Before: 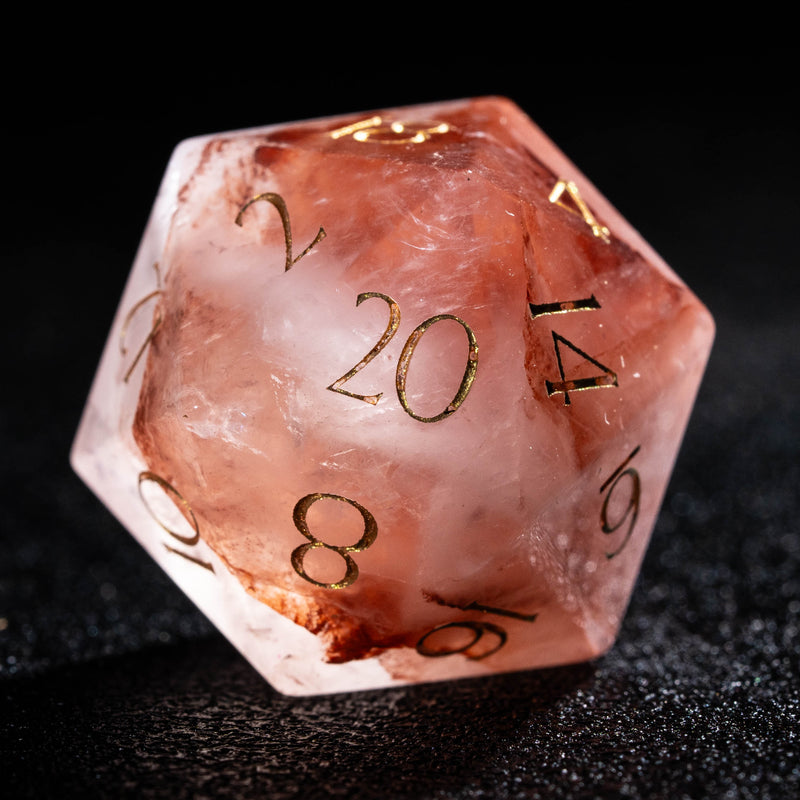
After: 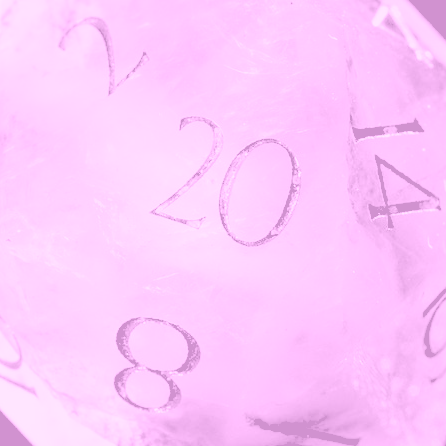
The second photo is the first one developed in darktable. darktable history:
crop and rotate: left 22.13%, top 22.054%, right 22.026%, bottom 22.102%
colorize: hue 331.2°, saturation 75%, source mix 30.28%, lightness 70.52%, version 1
rgb levels: levels [[0.027, 0.429, 0.996], [0, 0.5, 1], [0, 0.5, 1]]
